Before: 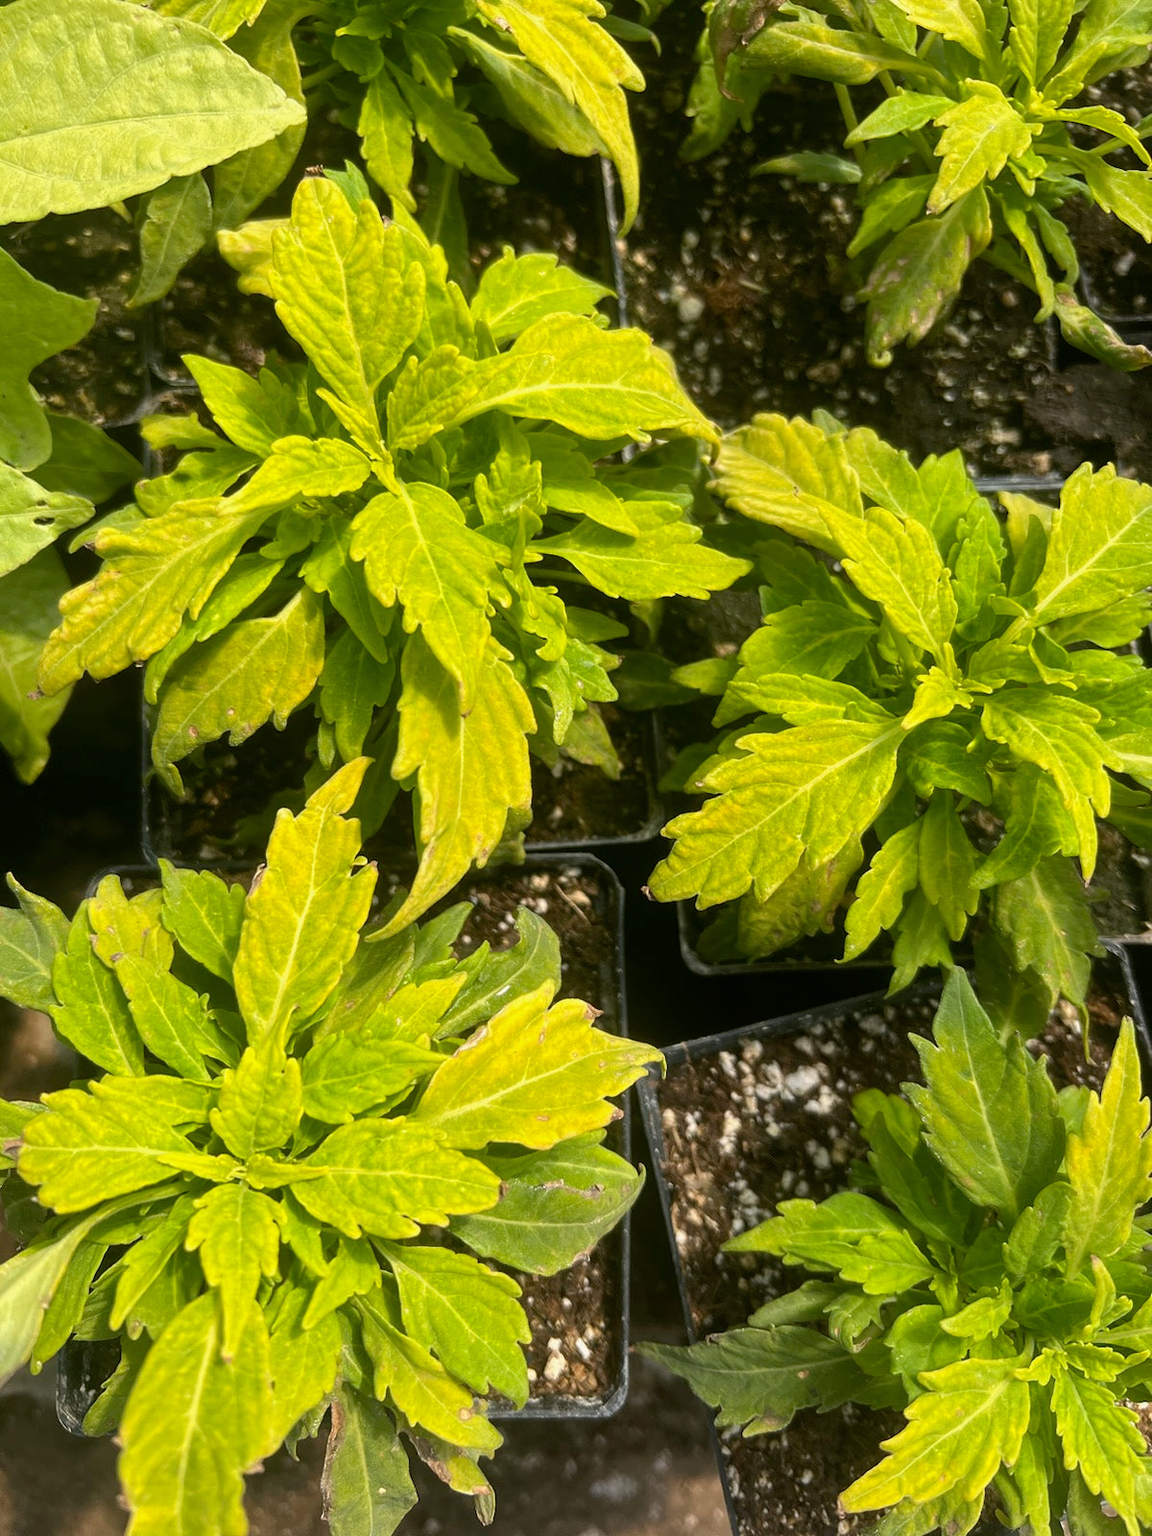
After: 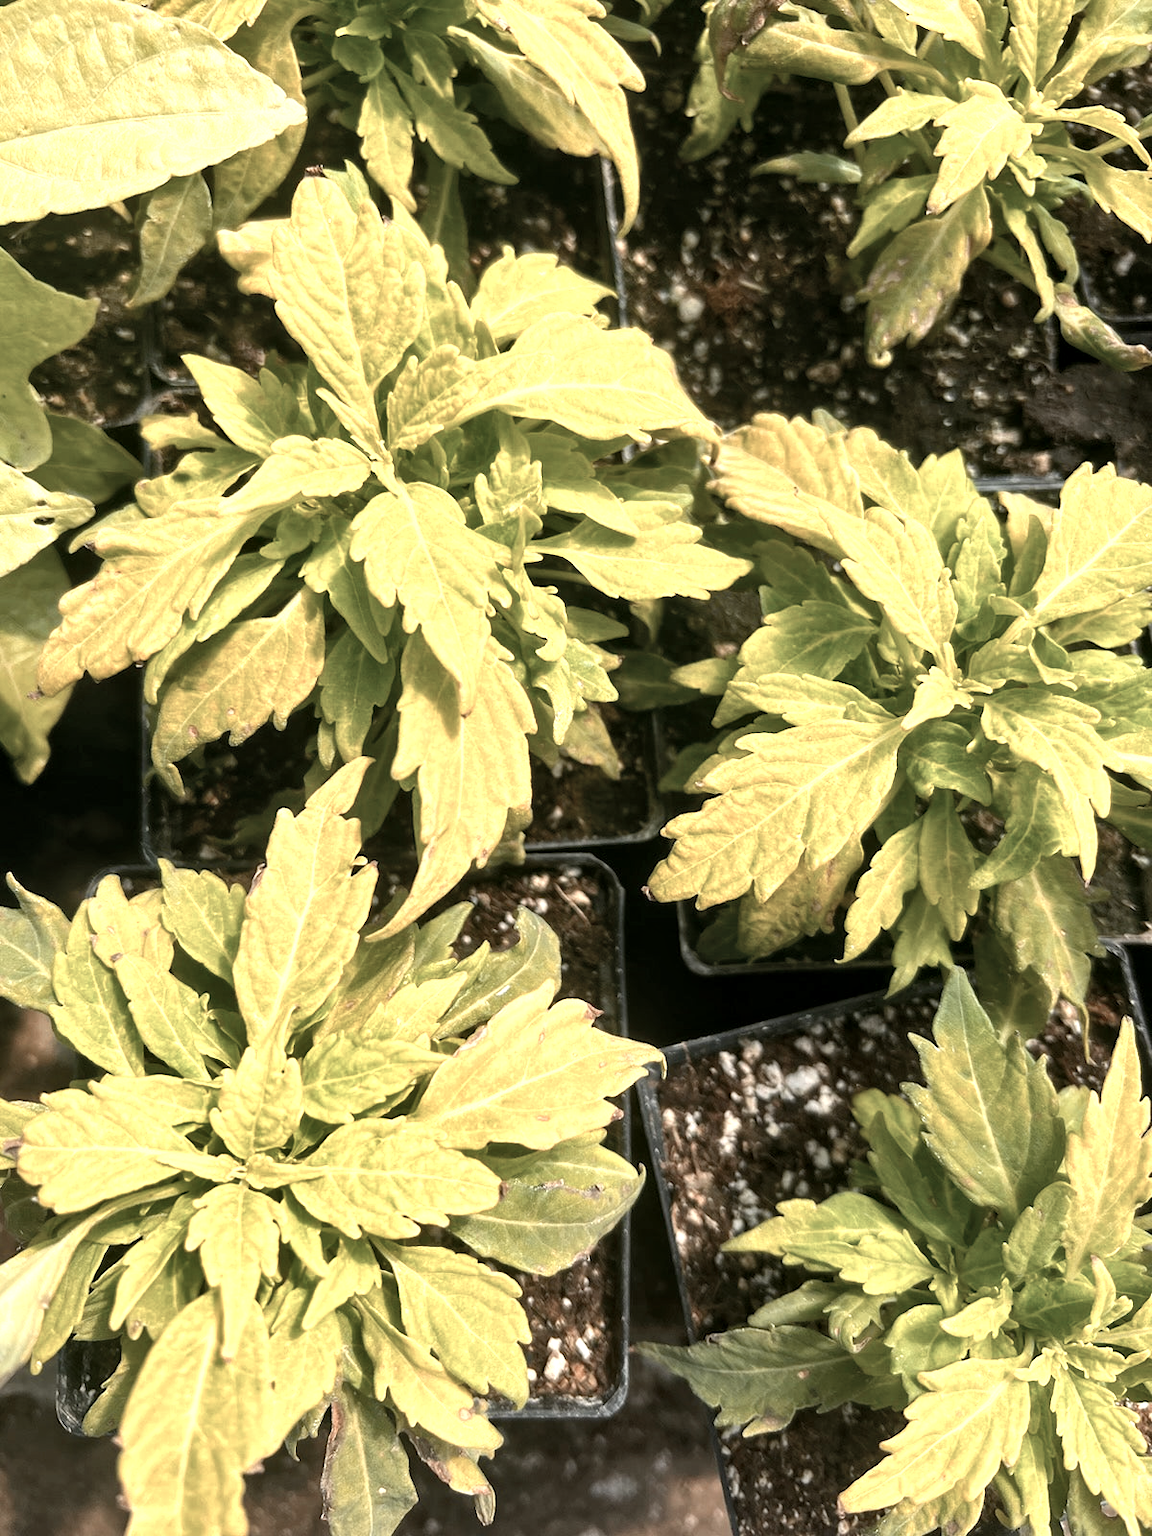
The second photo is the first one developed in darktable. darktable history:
color zones: curves: ch0 [(0, 0.473) (0.001, 0.473) (0.226, 0.548) (0.4, 0.589) (0.525, 0.54) (0.728, 0.403) (0.999, 0.473) (1, 0.473)]; ch1 [(0, 0.619) (0.001, 0.619) (0.234, 0.388) (0.4, 0.372) (0.528, 0.422) (0.732, 0.53) (0.999, 0.619) (1, 0.619)]; ch2 [(0, 0.547) (0.001, 0.547) (0.226, 0.45) (0.4, 0.525) (0.525, 0.585) (0.8, 0.511) (0.999, 0.547) (1, 0.547)], mix 33.86%
contrast equalizer: octaves 7, y [[0.5, 0.488, 0.462, 0.461, 0.491, 0.5], [0.5 ×6], [0.5 ×6], [0 ×6], [0 ×6]], mix -0.999
shadows and highlights: shadows 11.62, white point adjustment 1.11, soften with gaussian
